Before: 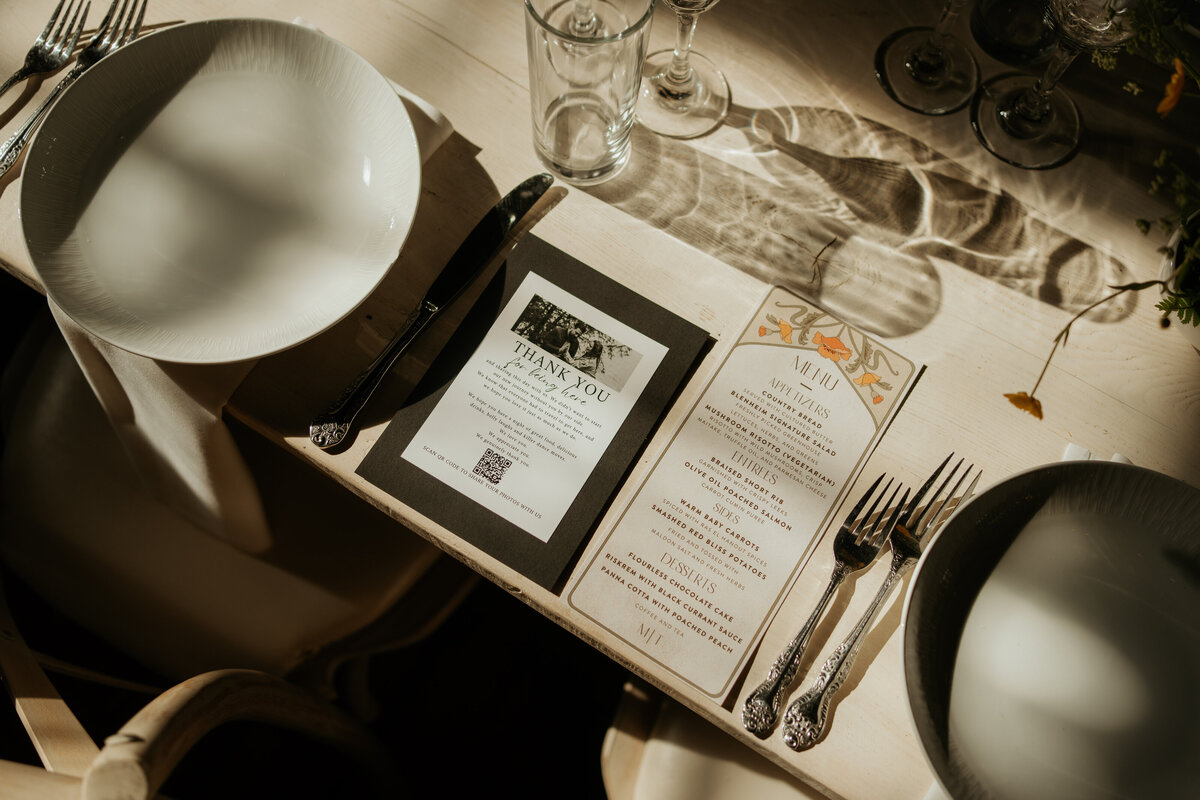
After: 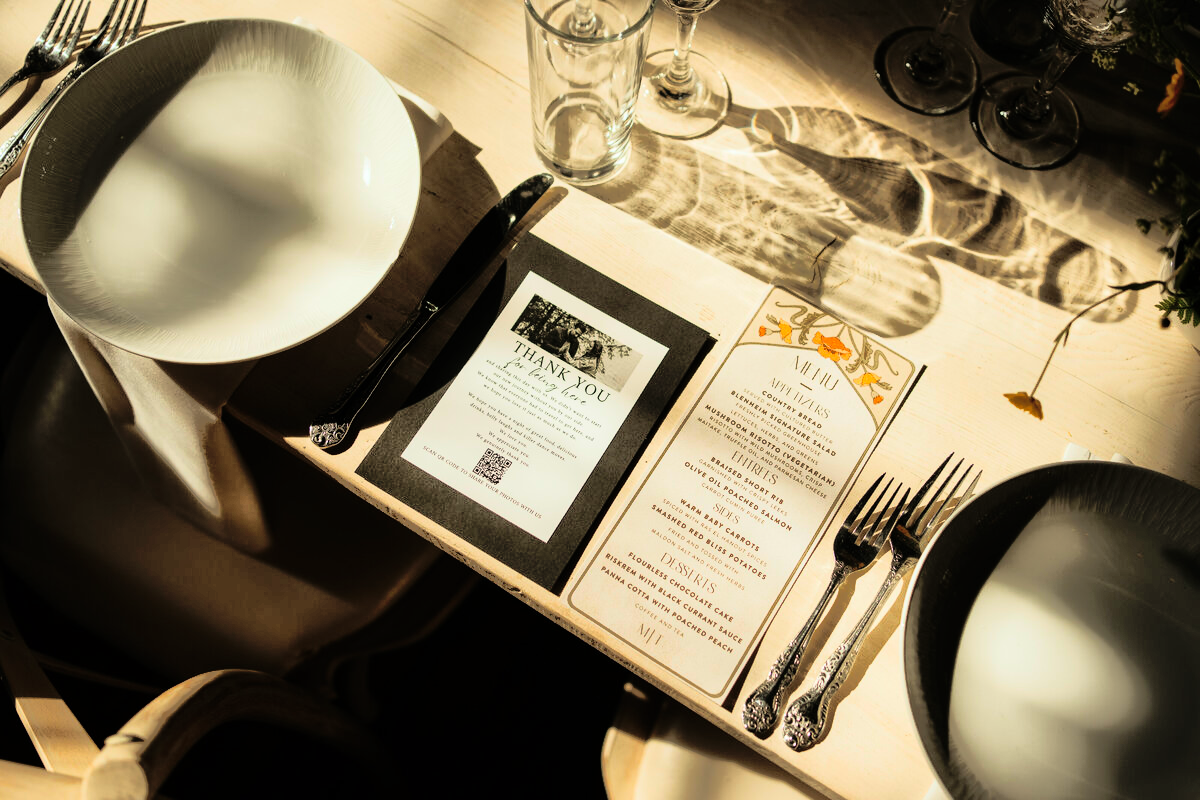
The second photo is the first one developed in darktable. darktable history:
rgb curve: curves: ch0 [(0, 0) (0.21, 0.15) (0.24, 0.21) (0.5, 0.75) (0.75, 0.96) (0.89, 0.99) (1, 1)]; ch1 [(0, 0.02) (0.21, 0.13) (0.25, 0.2) (0.5, 0.67) (0.75, 0.9) (0.89, 0.97) (1, 1)]; ch2 [(0, 0.02) (0.21, 0.13) (0.25, 0.2) (0.5, 0.67) (0.75, 0.9) (0.89, 0.97) (1, 1)], compensate middle gray true
shadows and highlights: shadows 60, highlights -60
